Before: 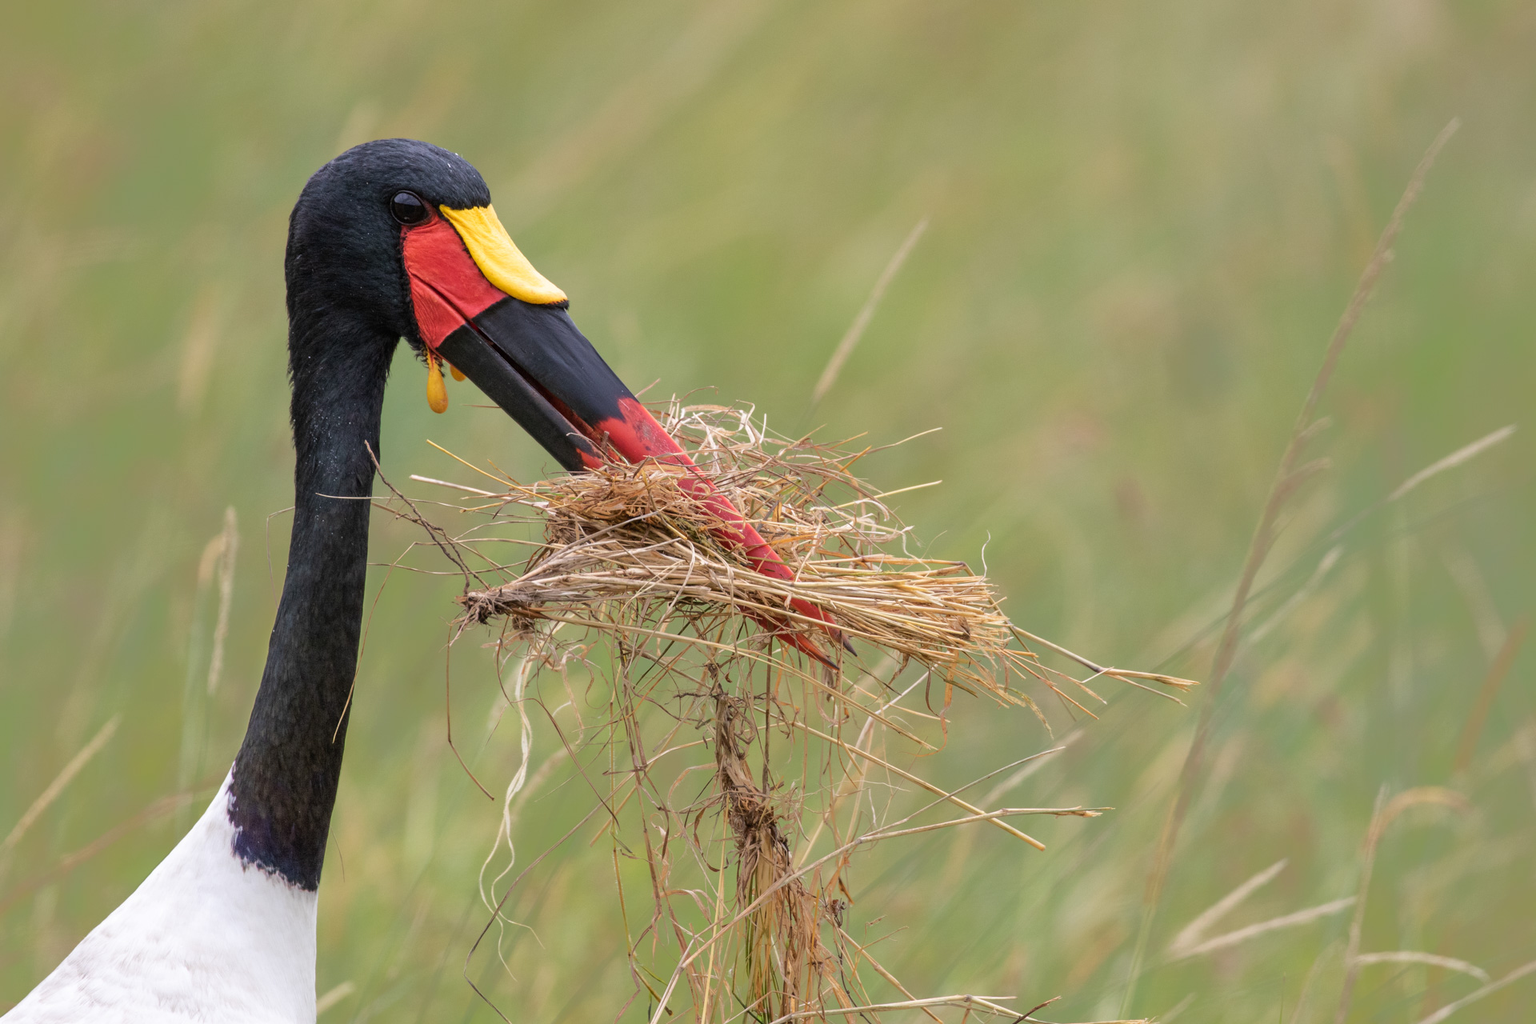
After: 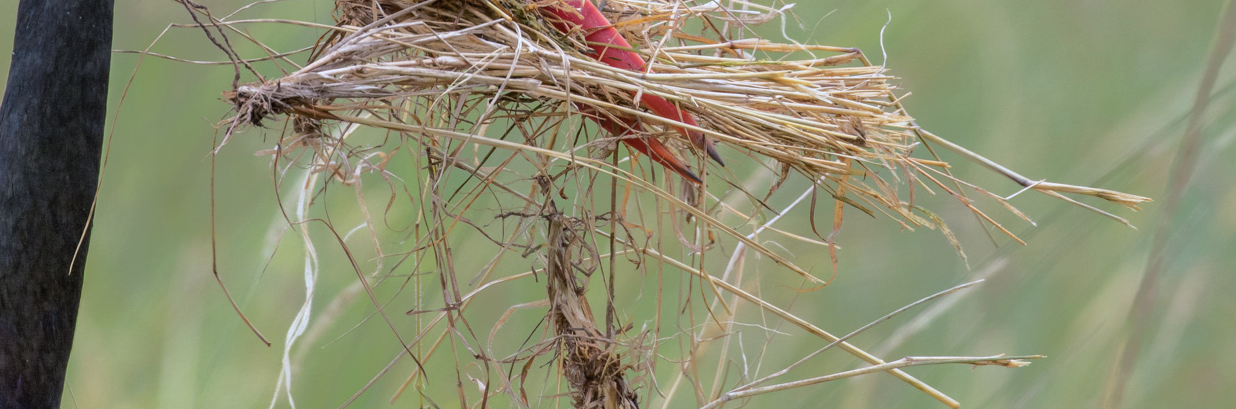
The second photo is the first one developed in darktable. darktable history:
crop: left 18.091%, top 51.13%, right 17.525%, bottom 16.85%
white balance: red 0.926, green 1.003, blue 1.133
